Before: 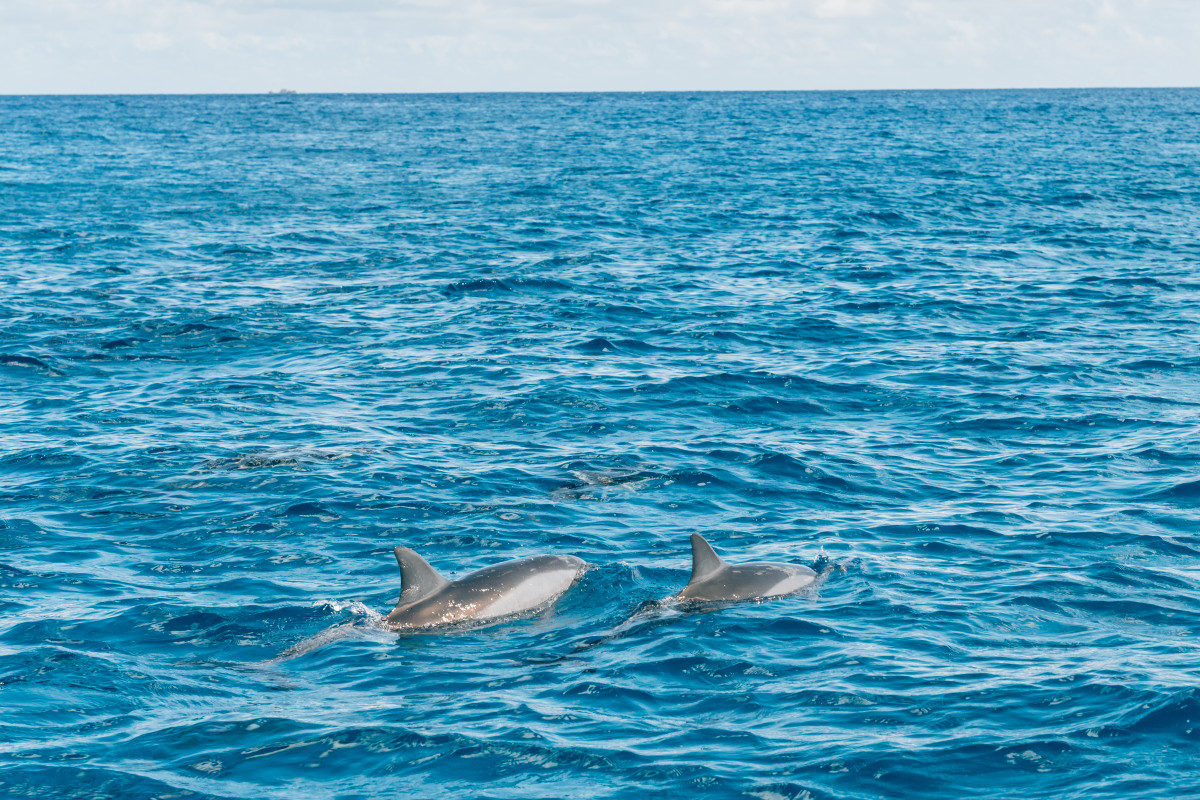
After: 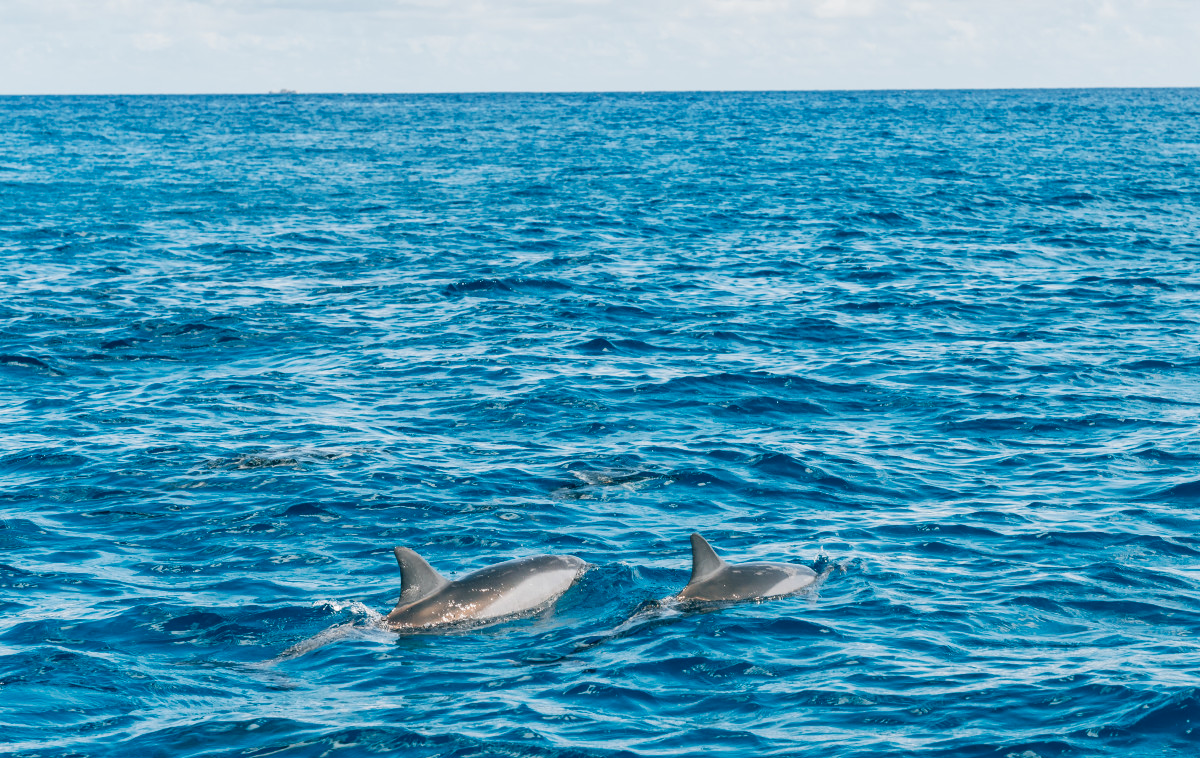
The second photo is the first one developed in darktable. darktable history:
tone curve: curves: ch0 [(0, 0) (0.003, 0.019) (0.011, 0.019) (0.025, 0.022) (0.044, 0.026) (0.069, 0.032) (0.1, 0.052) (0.136, 0.081) (0.177, 0.123) (0.224, 0.17) (0.277, 0.219) (0.335, 0.276) (0.399, 0.344) (0.468, 0.421) (0.543, 0.508) (0.623, 0.604) (0.709, 0.705) (0.801, 0.797) (0.898, 0.894) (1, 1)], preserve colors none
crop and rotate: top 0.005%, bottom 5.218%
